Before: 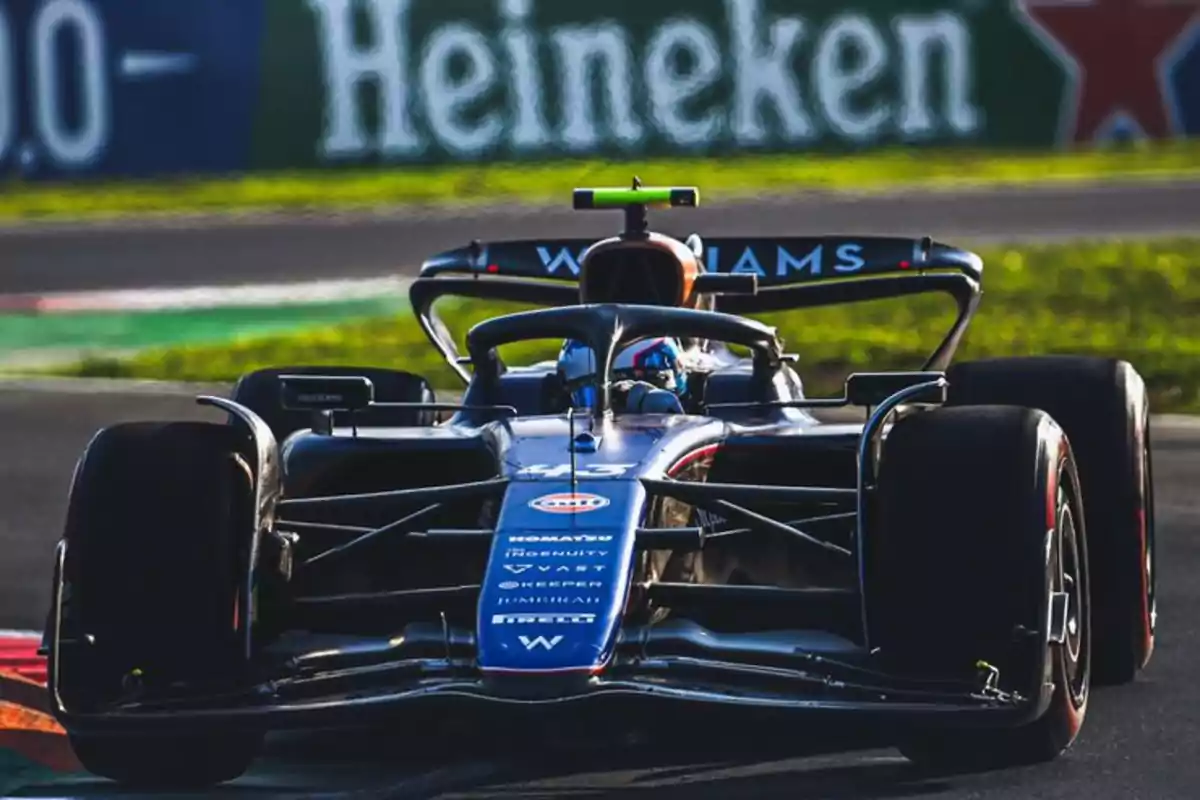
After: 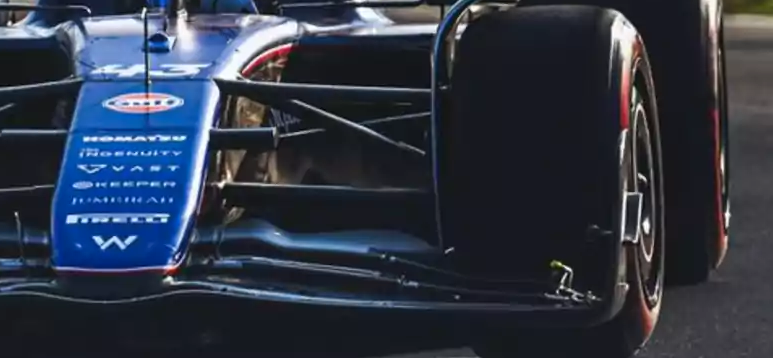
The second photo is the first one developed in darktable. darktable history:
crop and rotate: left 35.509%, top 50.238%, bottom 4.934%
tone curve: curves: ch0 [(0, 0) (0.003, 0.003) (0.011, 0.011) (0.025, 0.025) (0.044, 0.044) (0.069, 0.069) (0.1, 0.099) (0.136, 0.135) (0.177, 0.176) (0.224, 0.223) (0.277, 0.275) (0.335, 0.333) (0.399, 0.396) (0.468, 0.465) (0.543, 0.546) (0.623, 0.625) (0.709, 0.711) (0.801, 0.802) (0.898, 0.898) (1, 1)], preserve colors none
